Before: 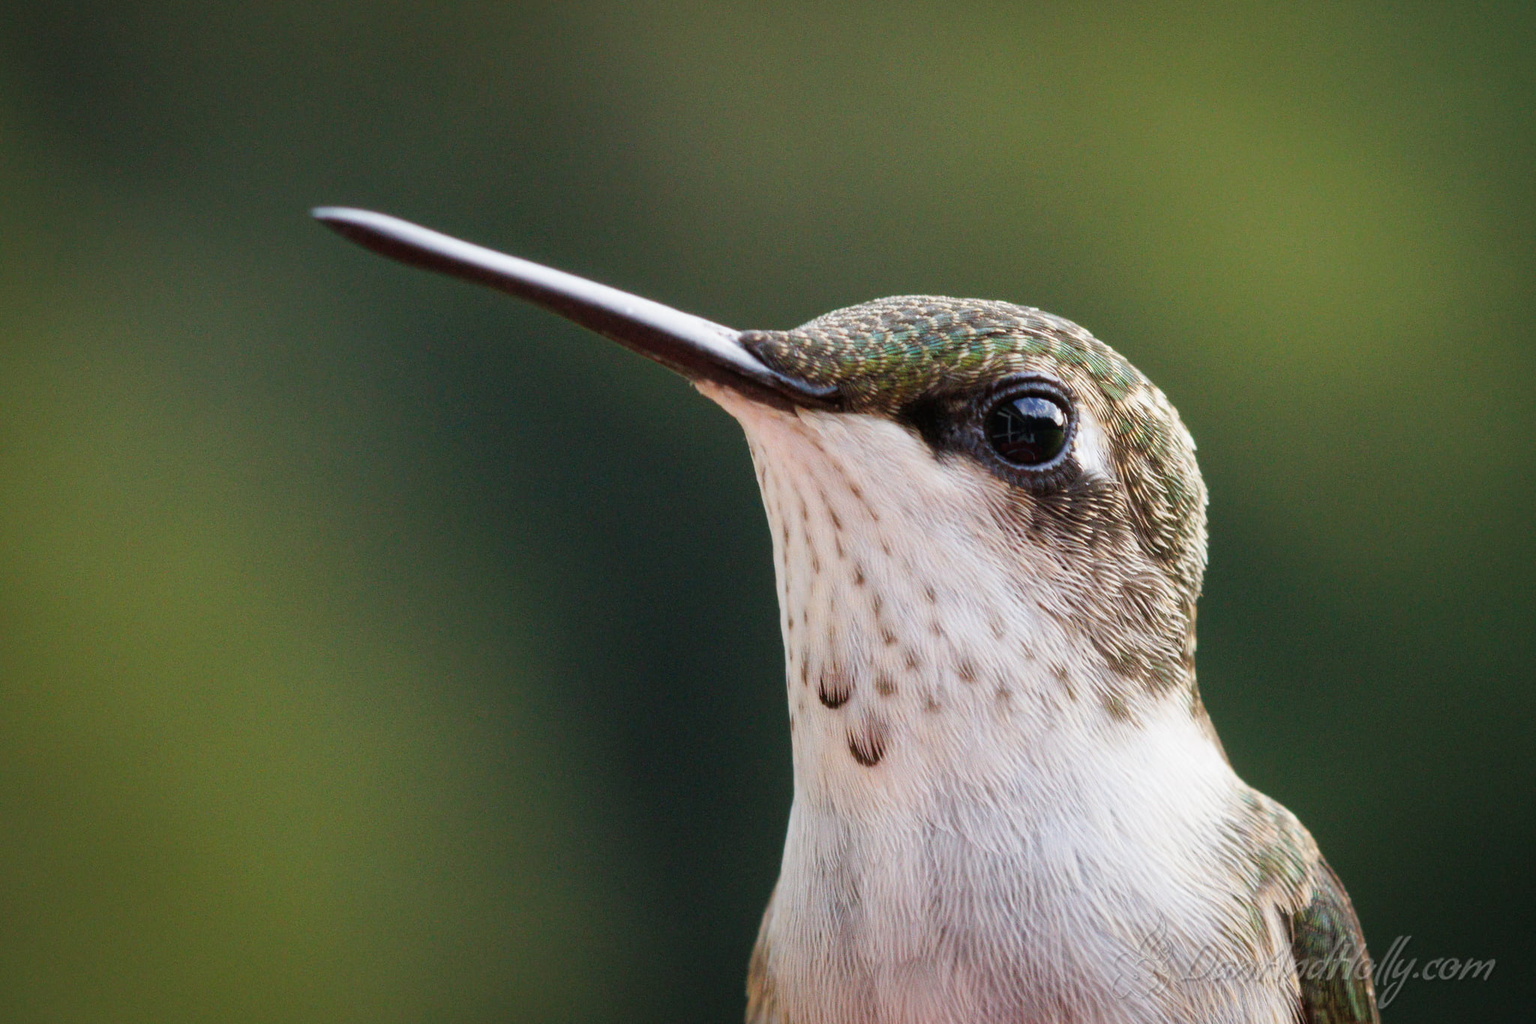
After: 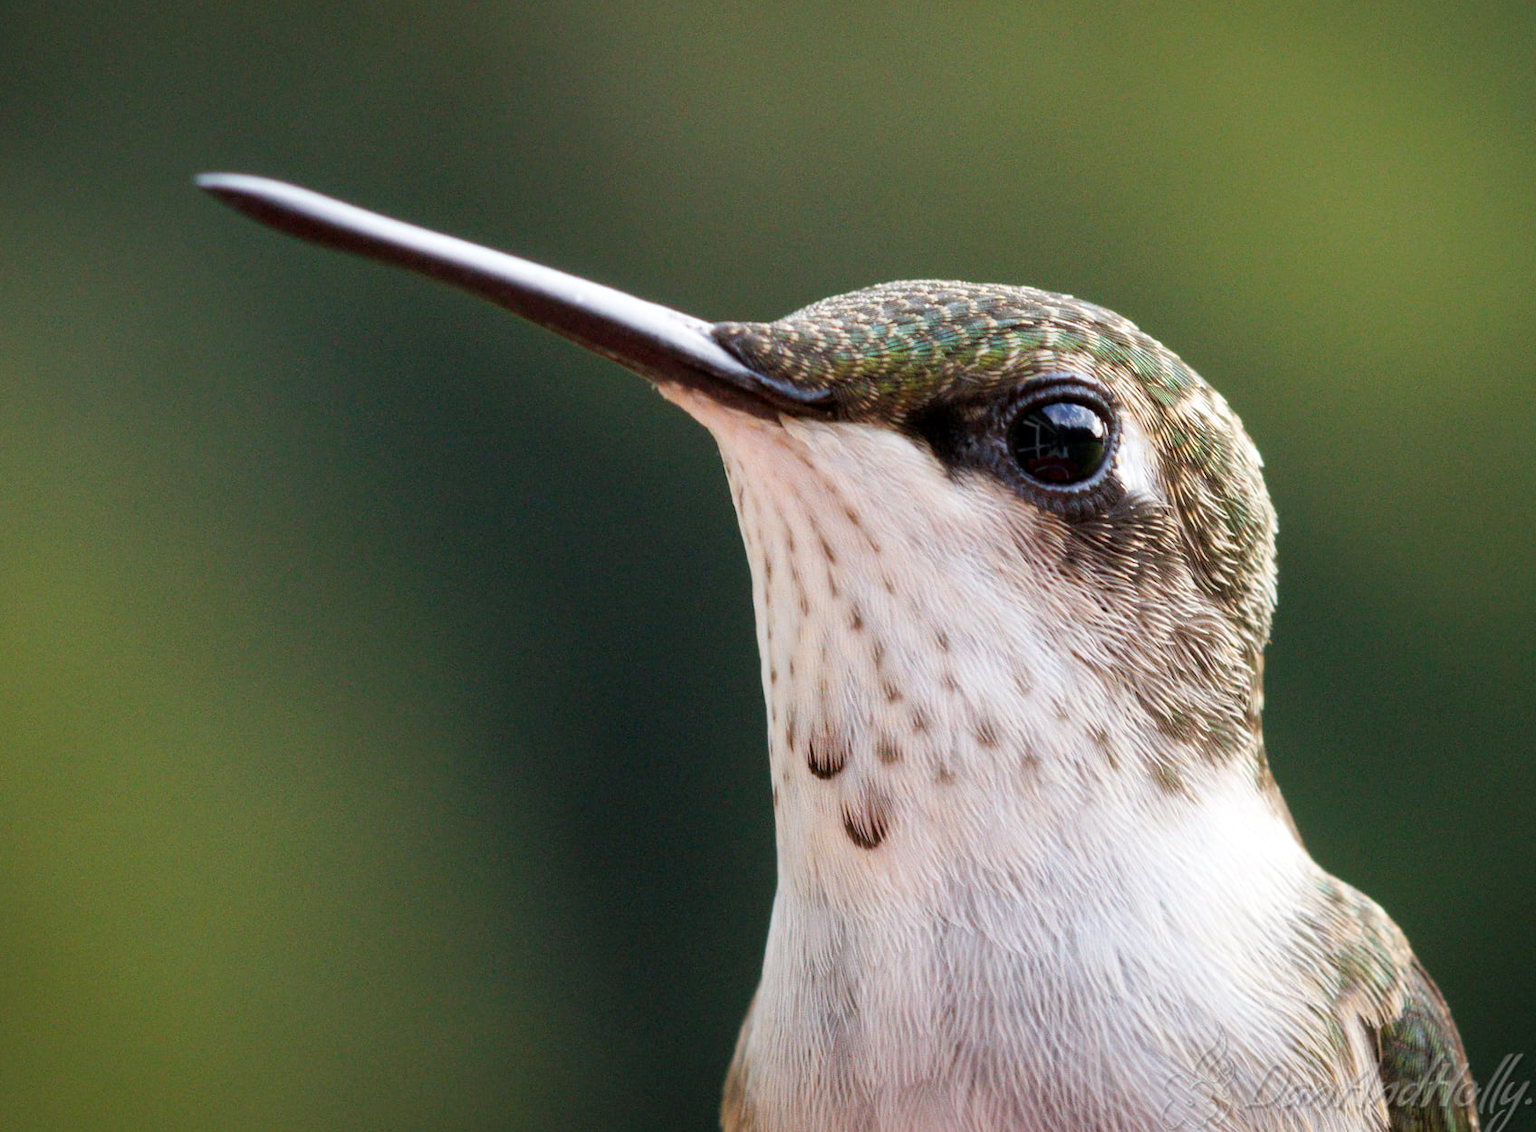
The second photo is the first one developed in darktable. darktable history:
exposure: black level correction 0.002, exposure 0.15 EV, compensate highlight preservation false
crop: left 9.807%, top 6.259%, right 7.334%, bottom 2.177%
